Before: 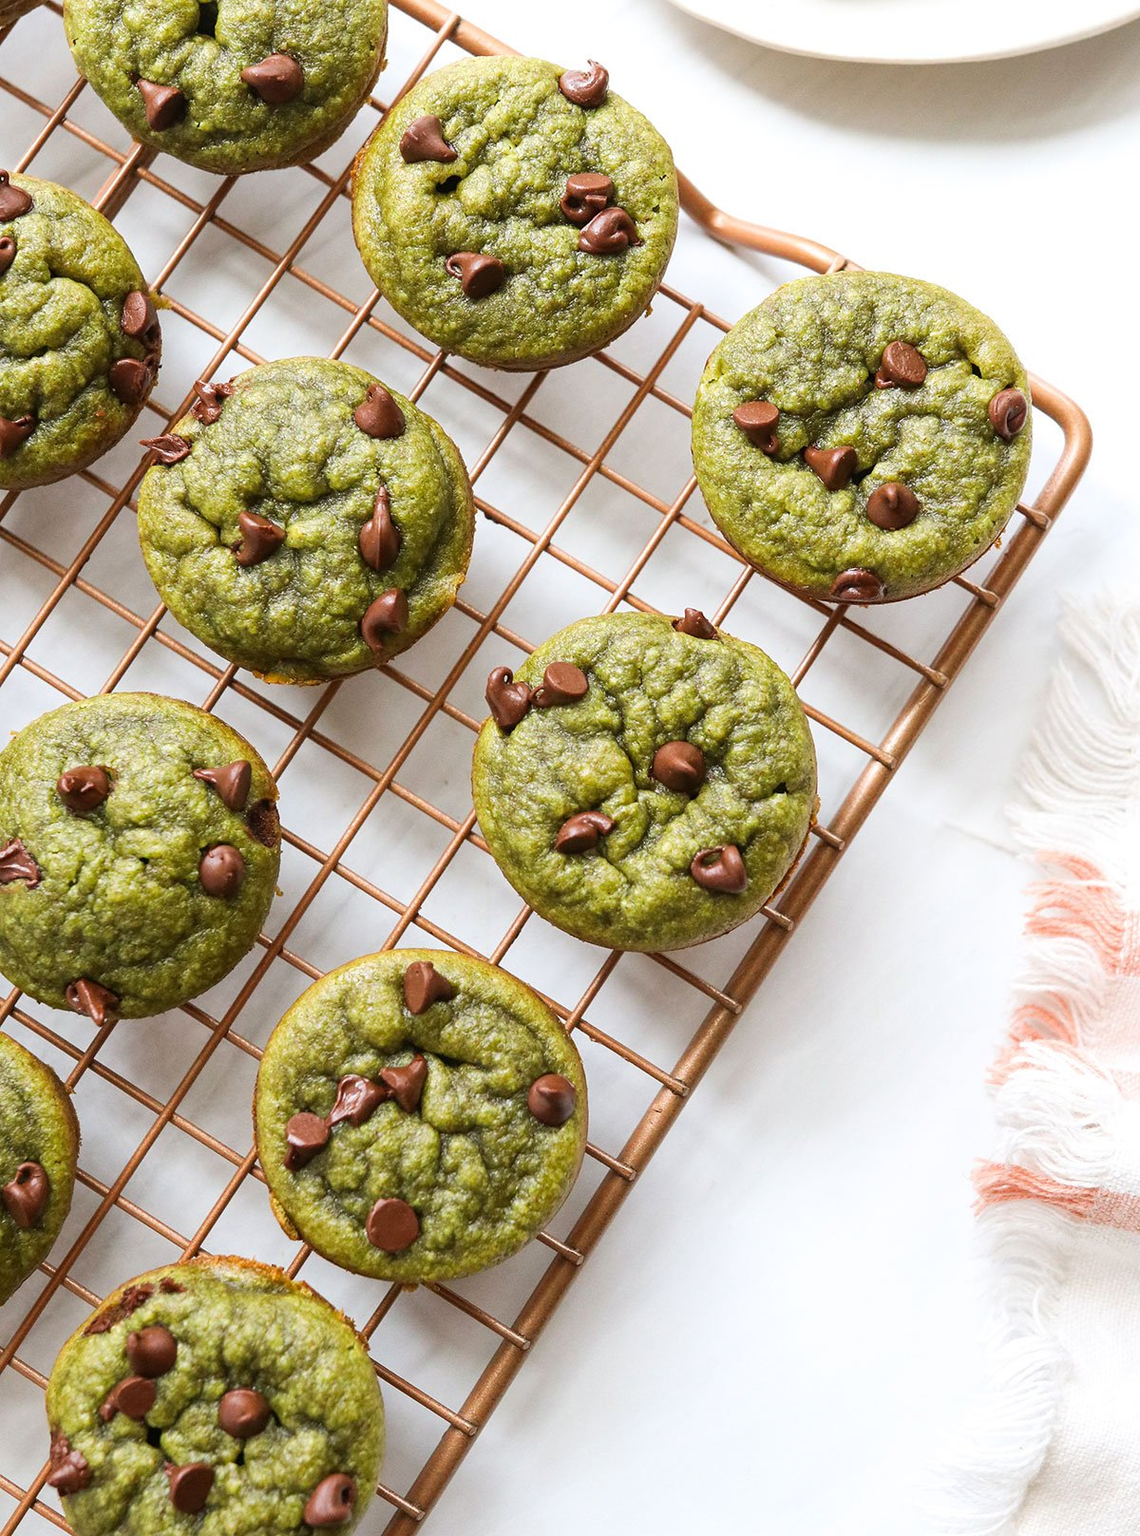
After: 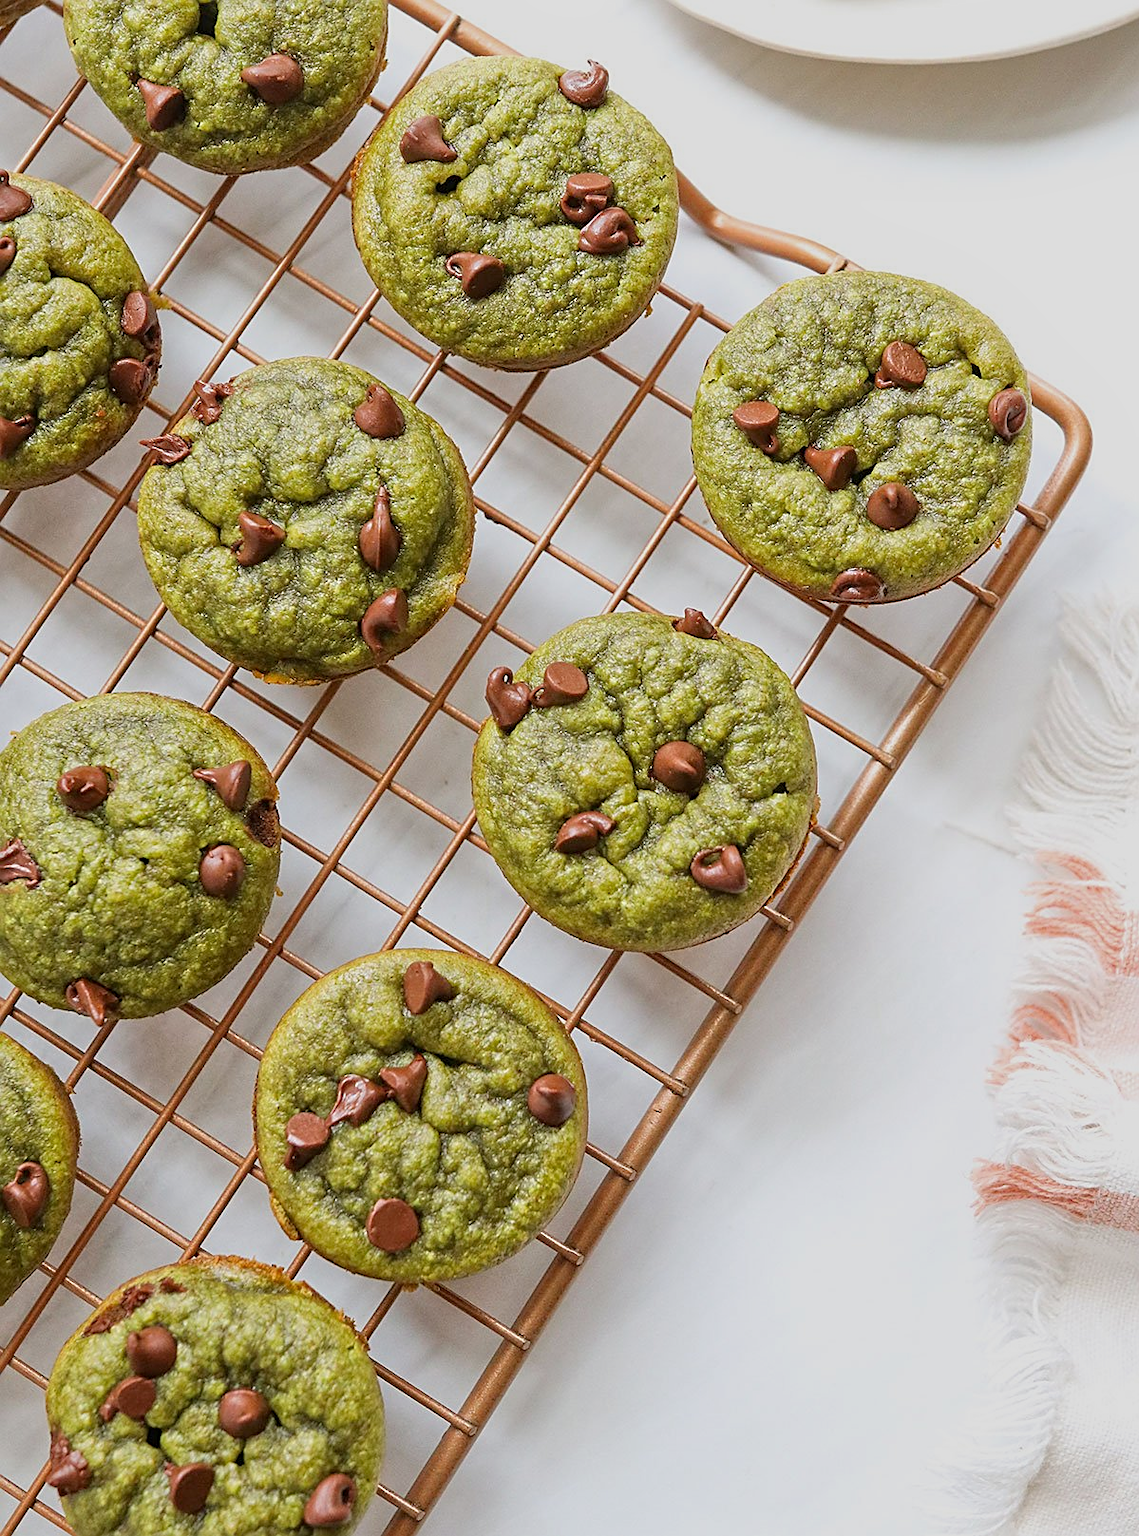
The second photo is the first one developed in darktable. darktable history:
exposure: black level correction 0.001, exposure 0.5 EV, compensate exposure bias true, compensate highlight preservation false
sharpen: on, module defaults
tone equalizer: -8 EV -0.002 EV, -7 EV 0.005 EV, -6 EV -0.008 EV, -5 EV 0.007 EV, -4 EV -0.042 EV, -3 EV -0.233 EV, -2 EV -0.662 EV, -1 EV -0.983 EV, +0 EV -0.969 EV, smoothing diameter 2%, edges refinement/feathering 20, mask exposure compensation -1.57 EV, filter diffusion 5
